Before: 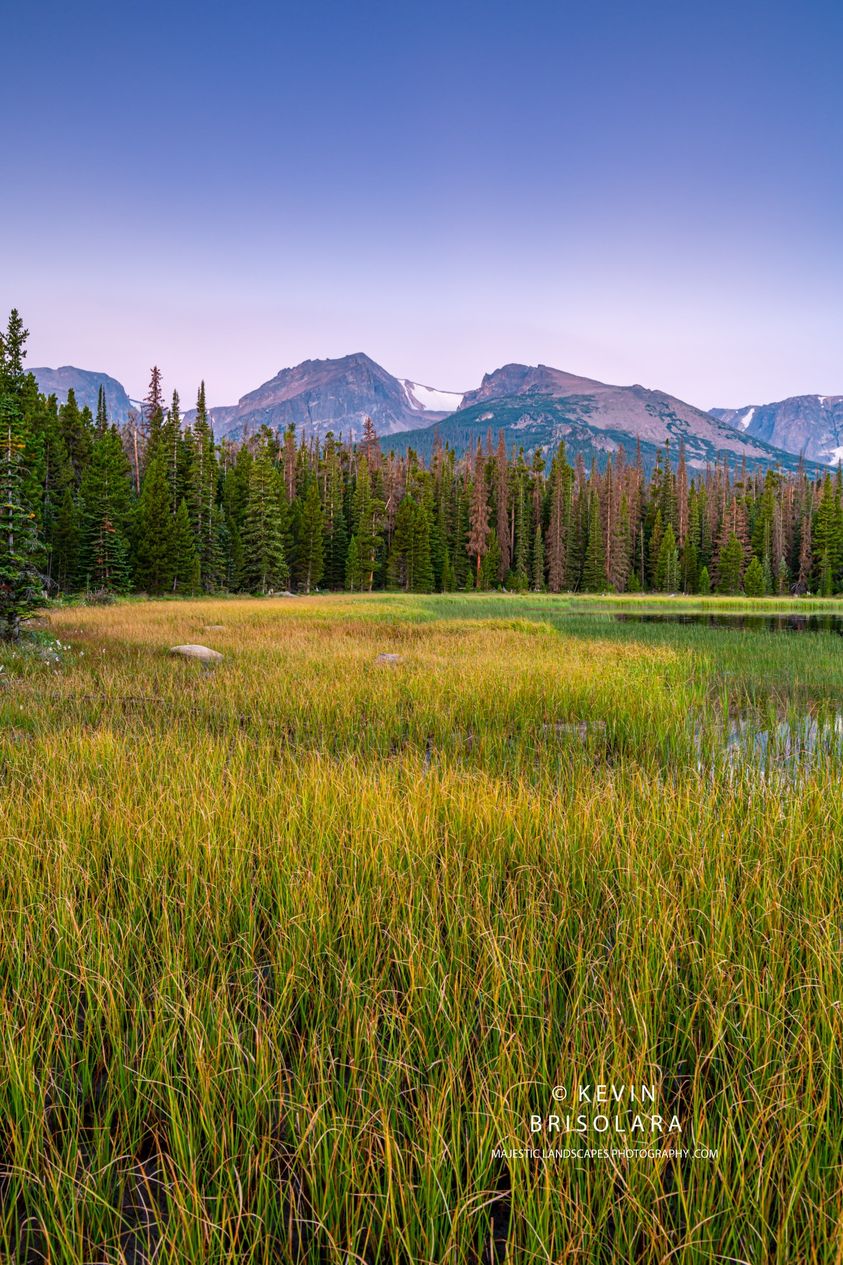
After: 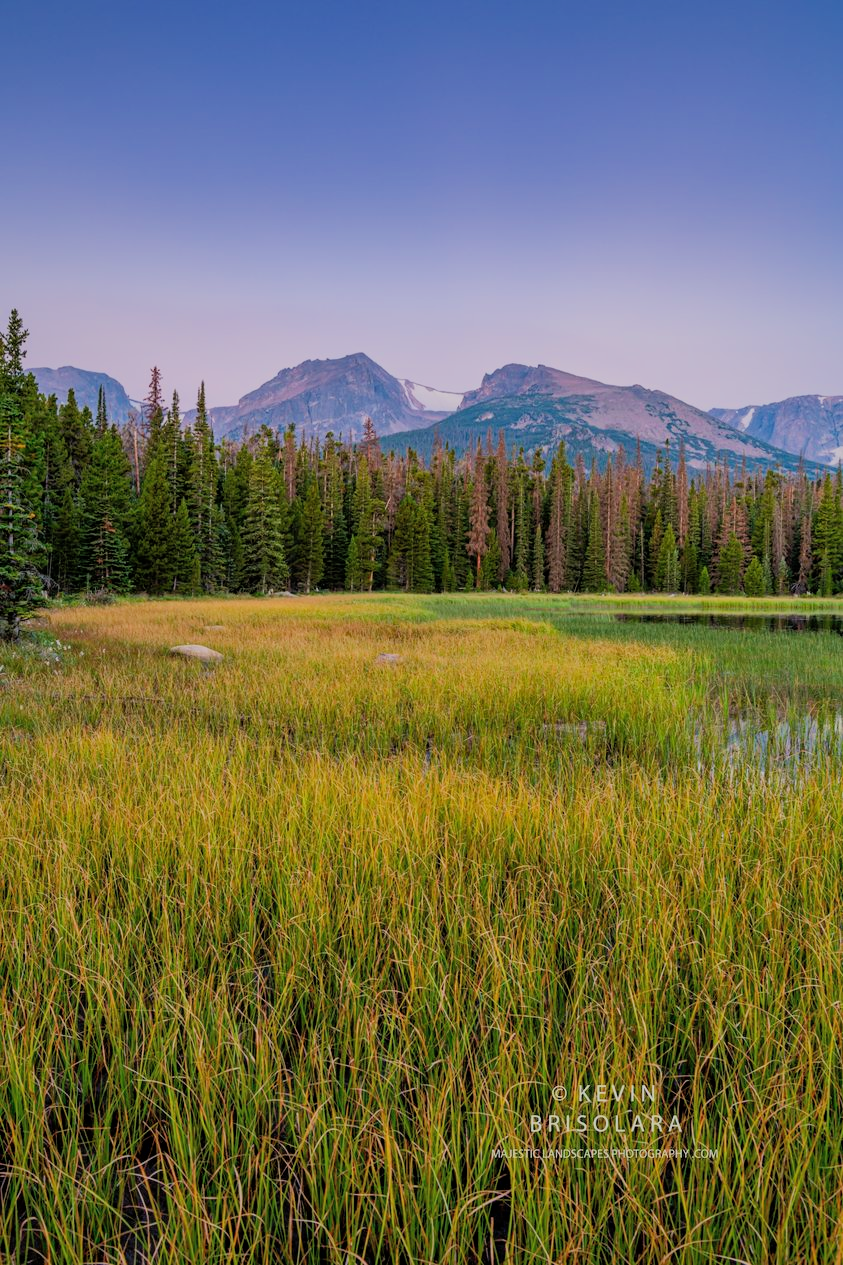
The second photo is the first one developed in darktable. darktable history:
shadows and highlights: on, module defaults
filmic rgb: black relative exposure -7.65 EV, white relative exposure 4.56 EV, hardness 3.61, color science v6 (2022)
